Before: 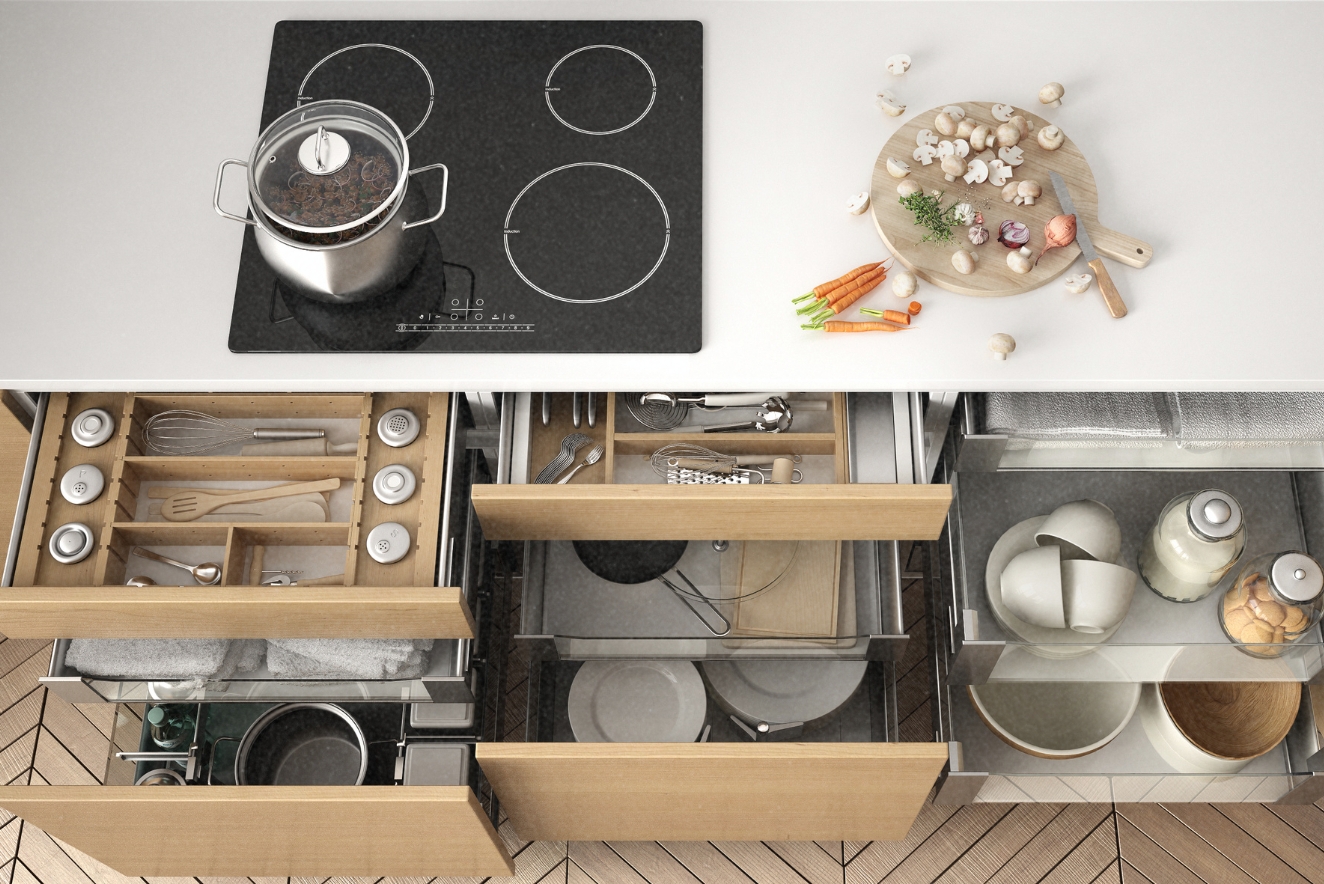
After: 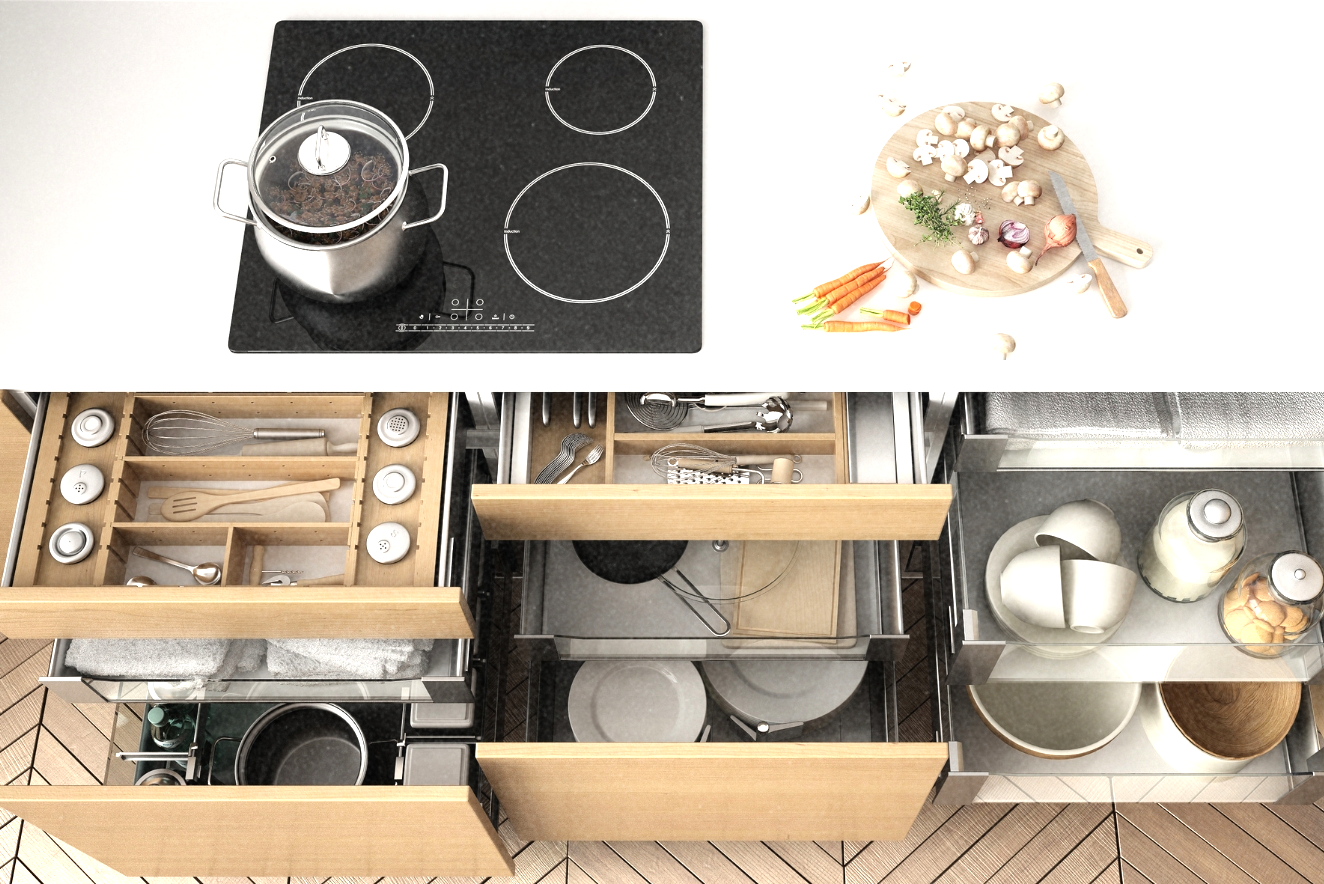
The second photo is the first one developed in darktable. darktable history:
tone equalizer: -8 EV -0.759 EV, -7 EV -0.667 EV, -6 EV -0.626 EV, -5 EV -0.407 EV, -3 EV 0.366 EV, -2 EV 0.6 EV, -1 EV 0.691 EV, +0 EV 0.725 EV, mask exposure compensation -0.514 EV
